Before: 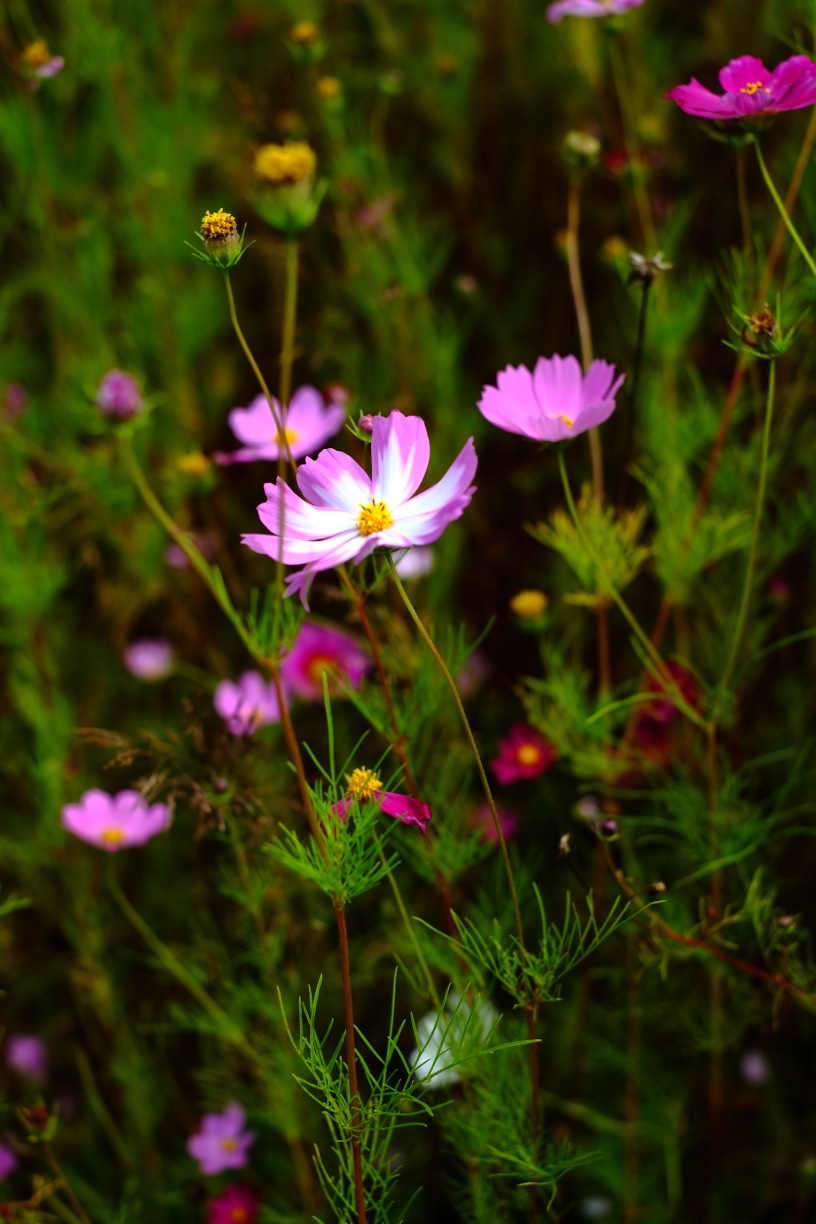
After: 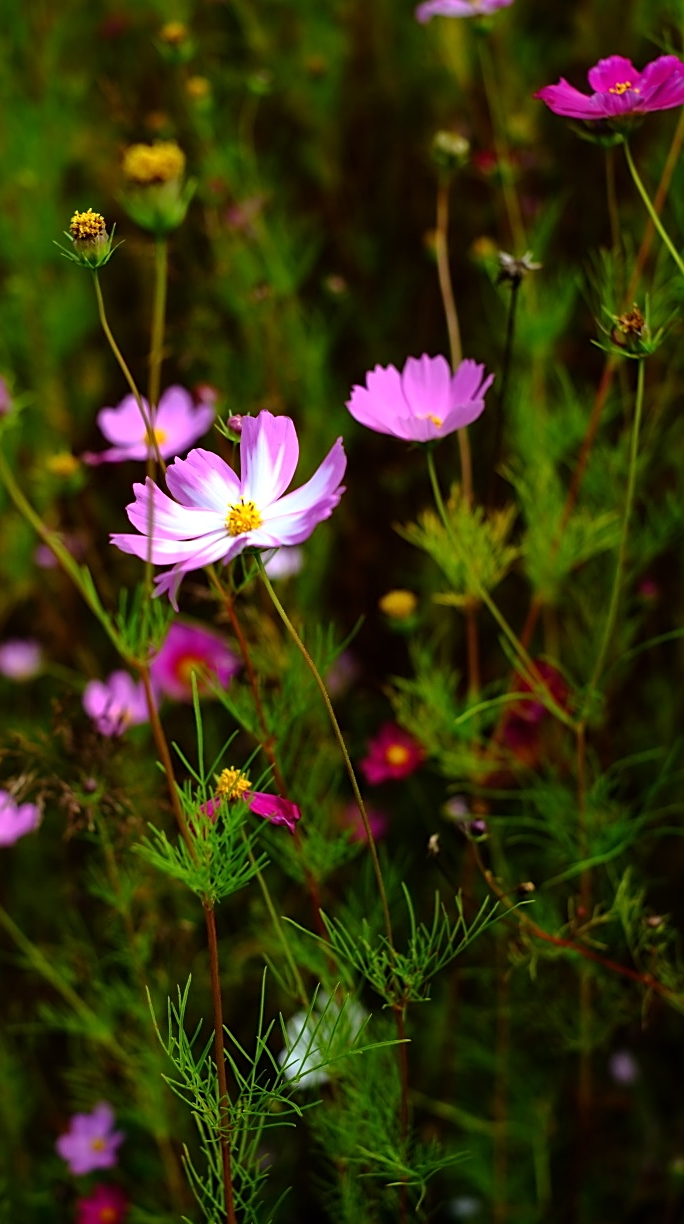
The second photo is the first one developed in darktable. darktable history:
crop: left 16.145%
sharpen: on, module defaults
